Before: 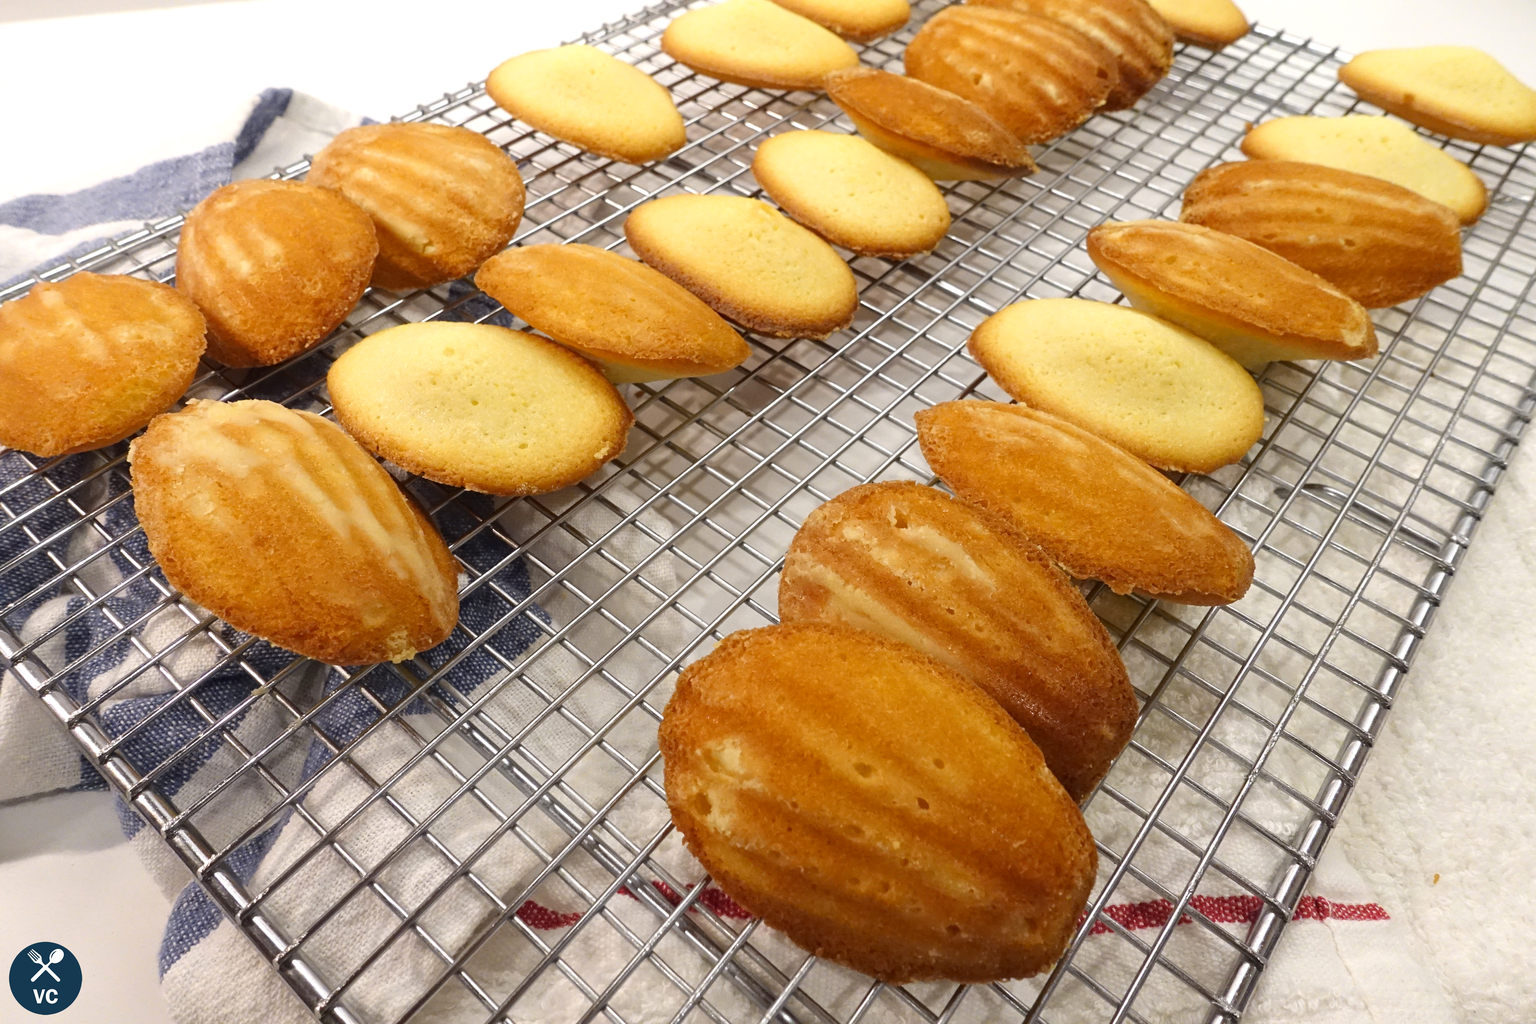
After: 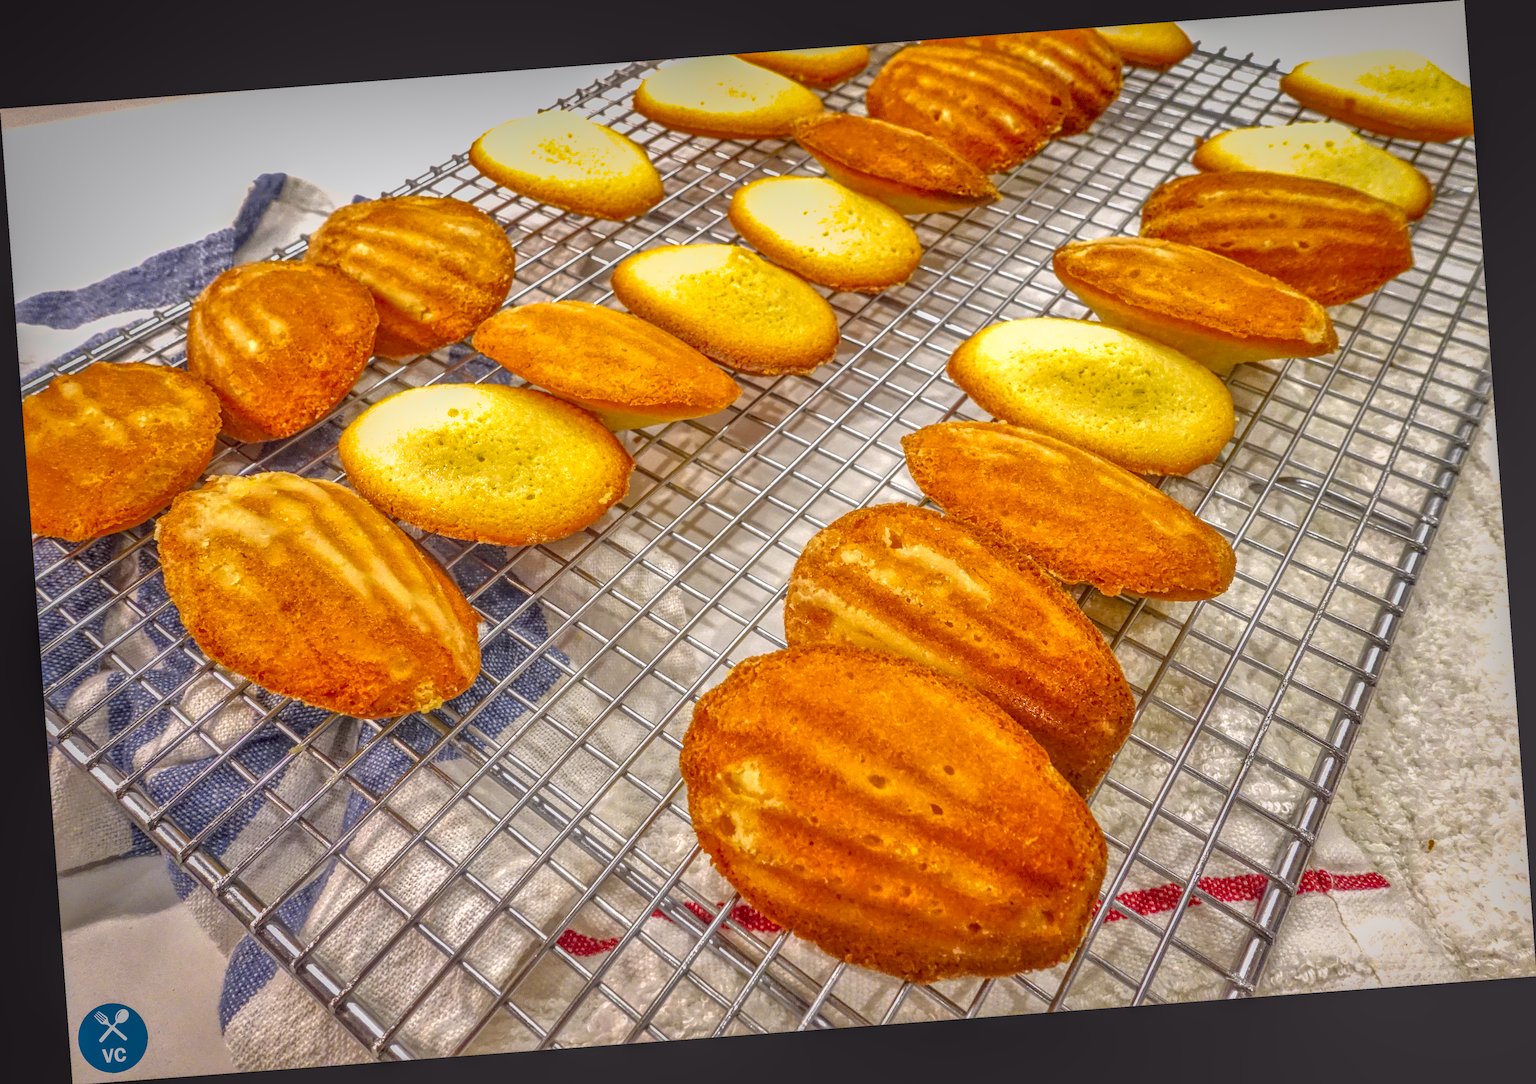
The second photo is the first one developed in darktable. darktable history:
shadows and highlights: on, module defaults
local contrast: highlights 20%, shadows 30%, detail 200%, midtone range 0.2
tone equalizer: -7 EV 0.15 EV, -6 EV 0.6 EV, -5 EV 1.15 EV, -4 EV 1.33 EV, -3 EV 1.15 EV, -2 EV 0.6 EV, -1 EV 0.15 EV, mask exposure compensation -0.5 EV
rotate and perspective: rotation -4.25°, automatic cropping off
color balance: lift [1, 1.001, 0.999, 1.001], gamma [1, 1.004, 1.007, 0.993], gain [1, 0.991, 0.987, 1.013], contrast 7.5%, contrast fulcrum 10%, output saturation 115%
